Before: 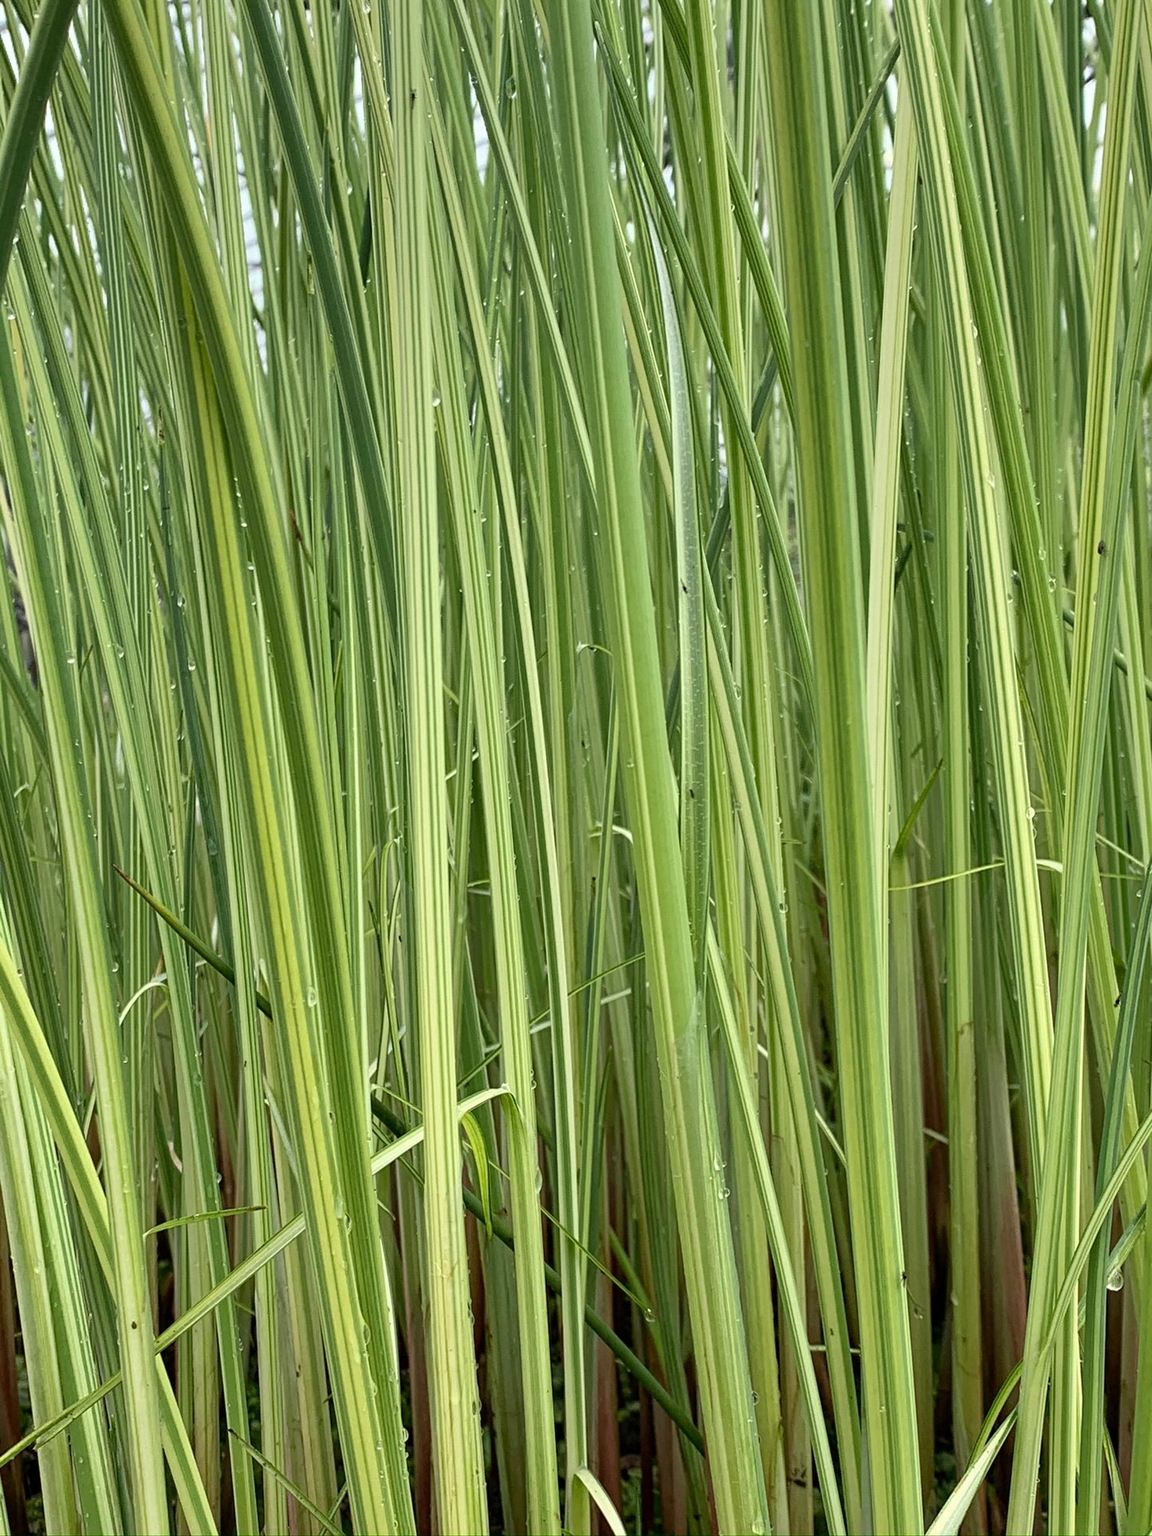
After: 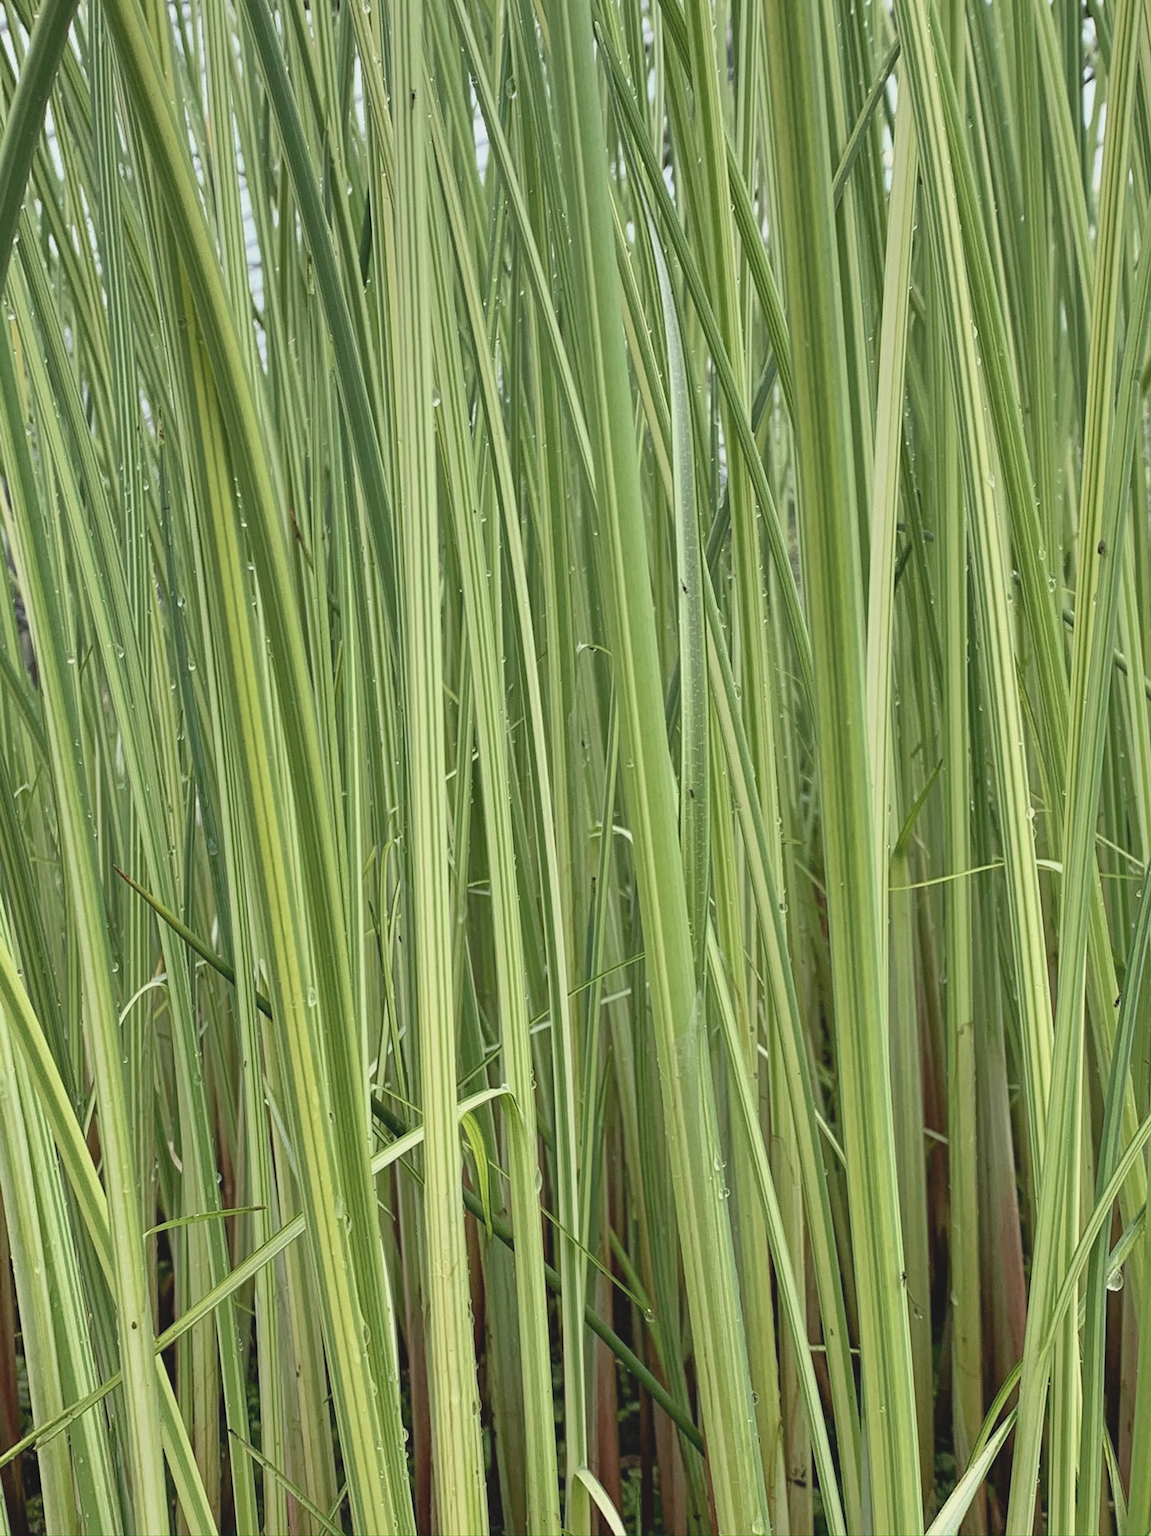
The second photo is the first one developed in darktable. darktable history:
contrast brightness saturation: contrast -0.137, brightness 0.05, saturation -0.14
shadows and highlights: shadows 48.38, highlights -42.18, soften with gaussian
